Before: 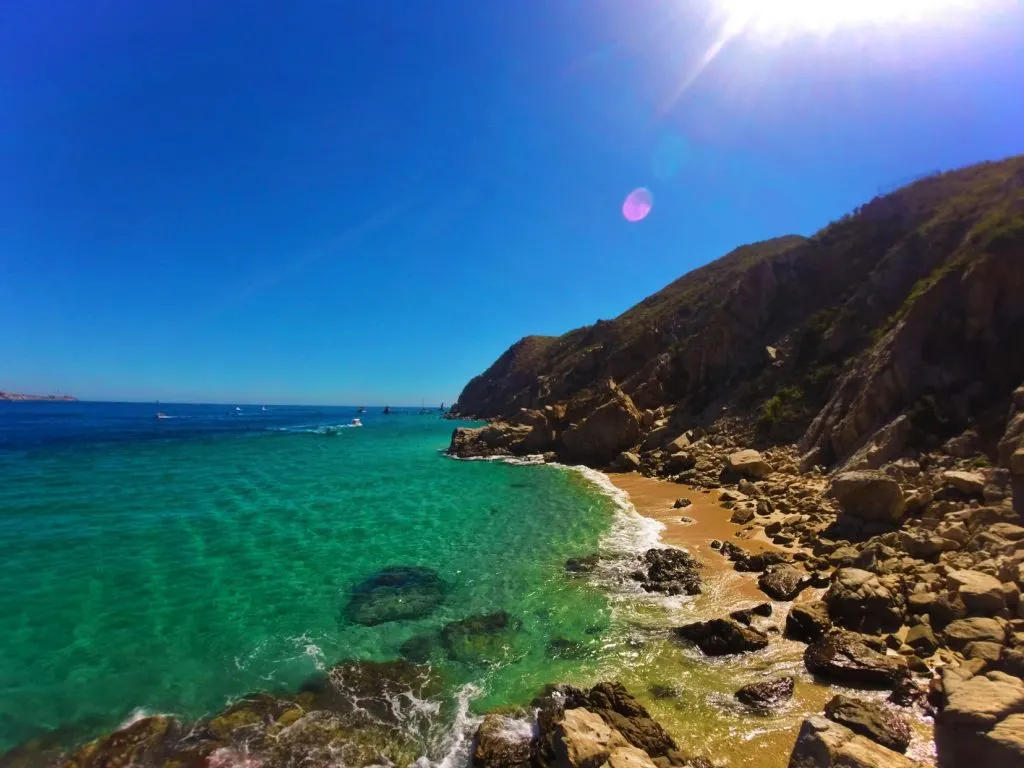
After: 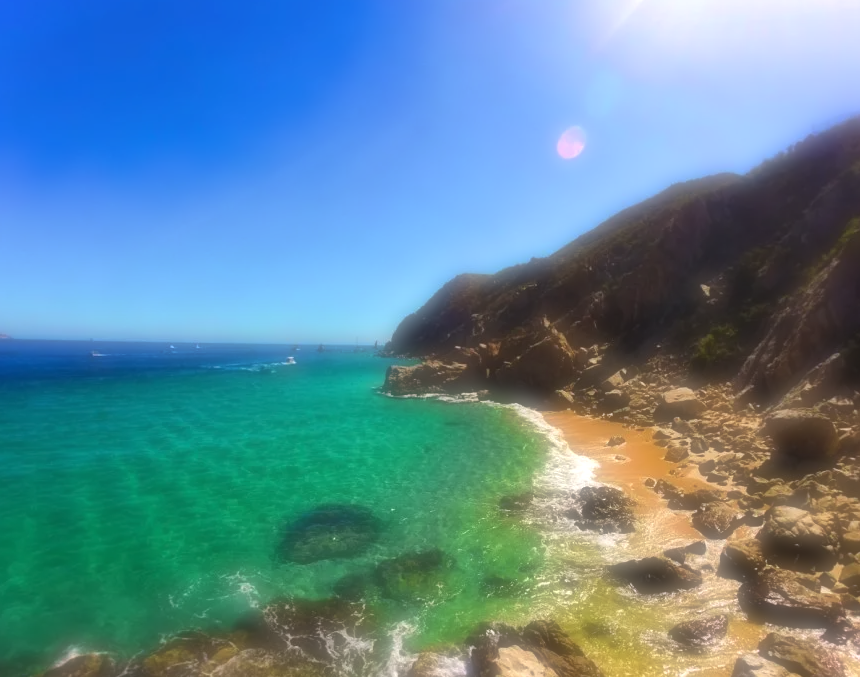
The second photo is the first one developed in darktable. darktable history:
crop: left 6.446%, top 8.188%, right 9.538%, bottom 3.548%
soften: on, module defaults
exposure: exposure 0.6 EV, compensate highlight preservation false
